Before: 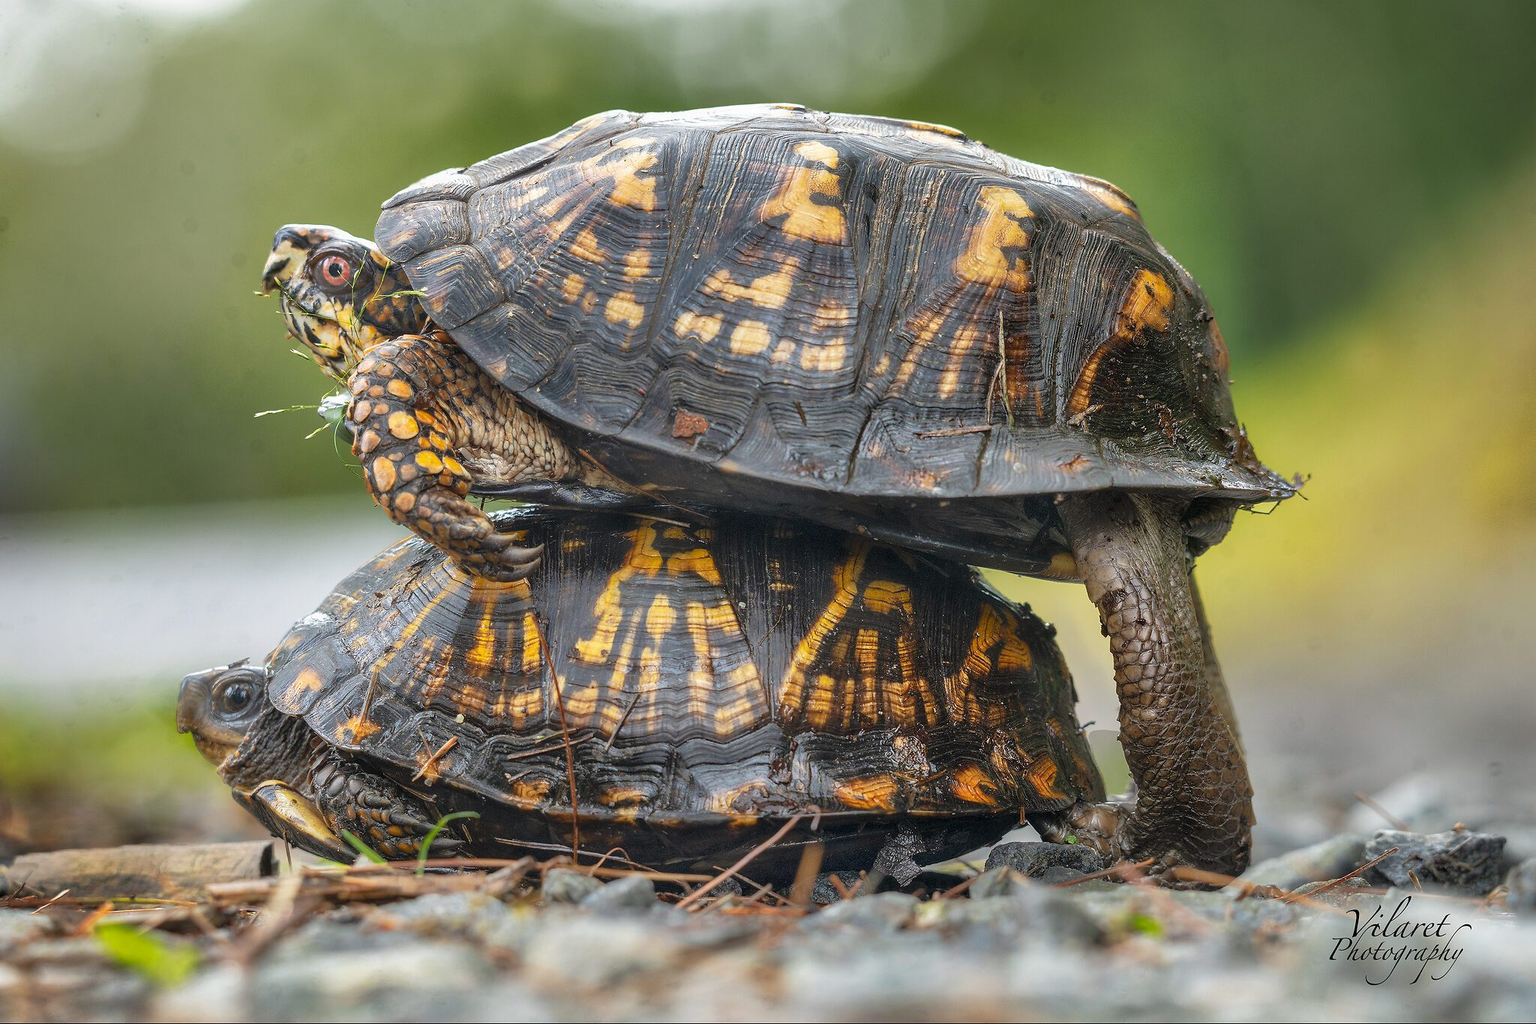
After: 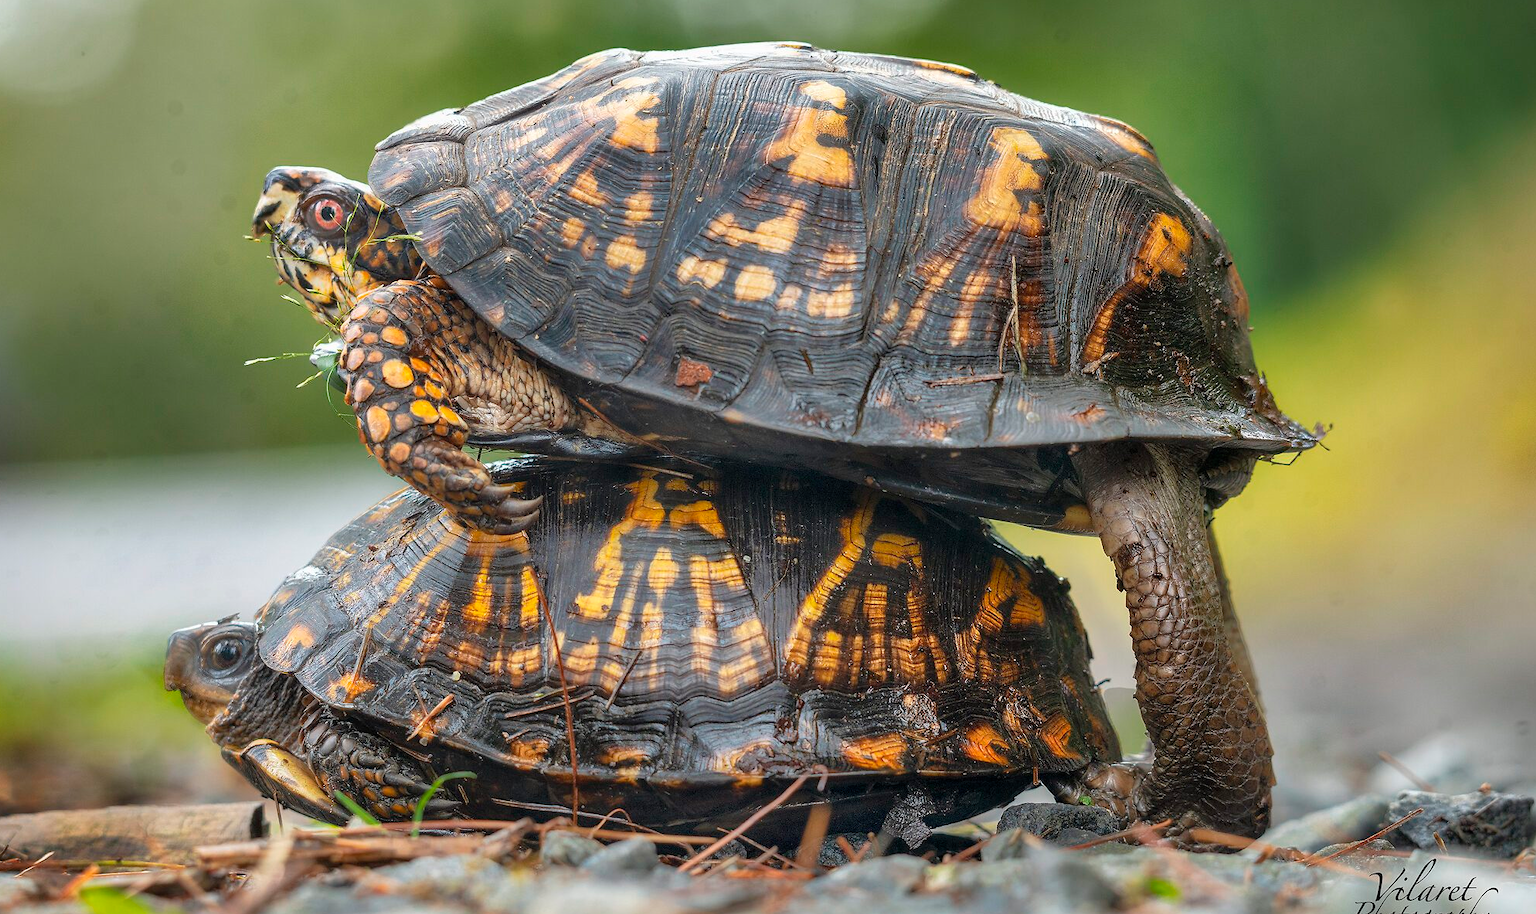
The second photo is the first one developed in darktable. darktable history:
crop: left 1.166%, top 6.164%, right 1.734%, bottom 7.091%
